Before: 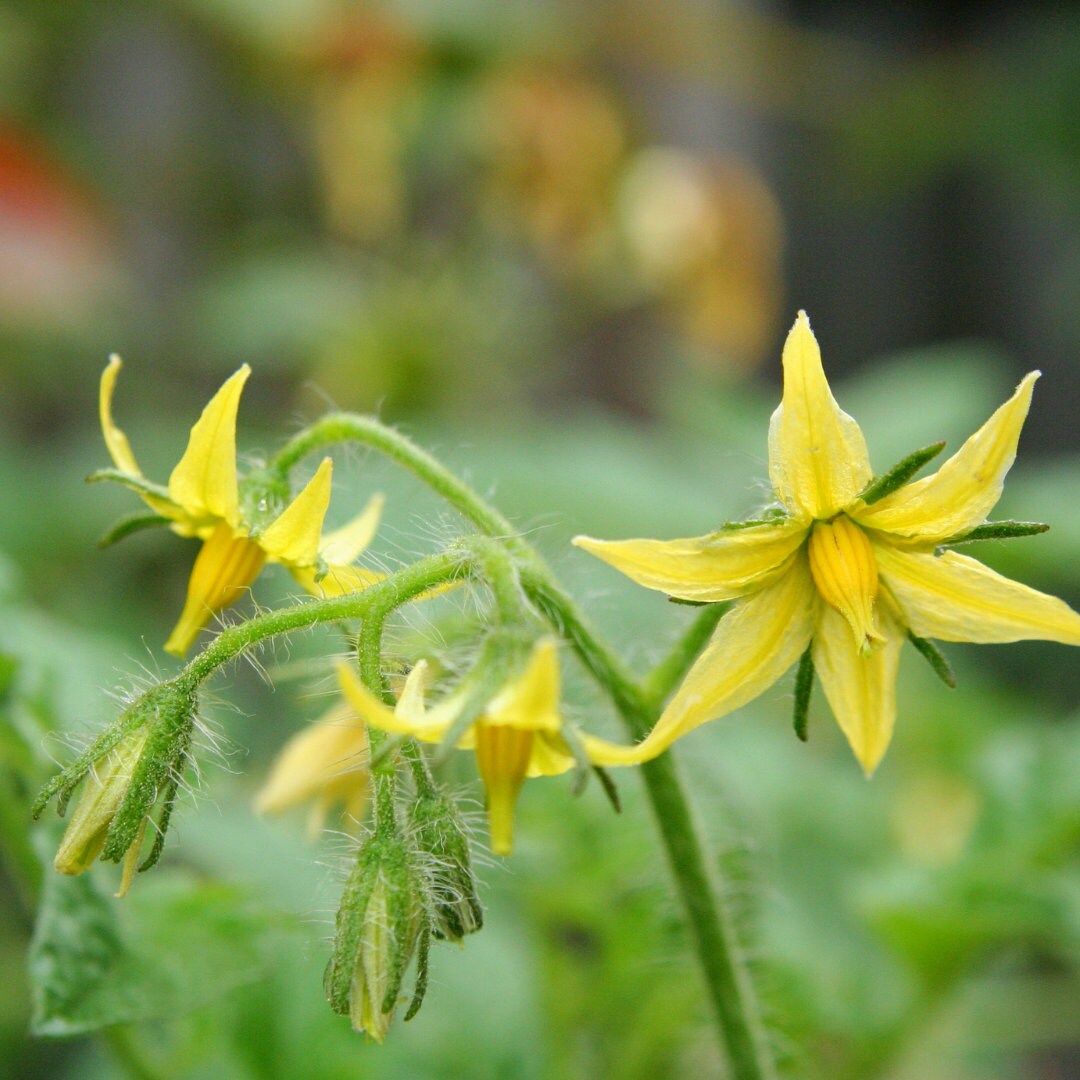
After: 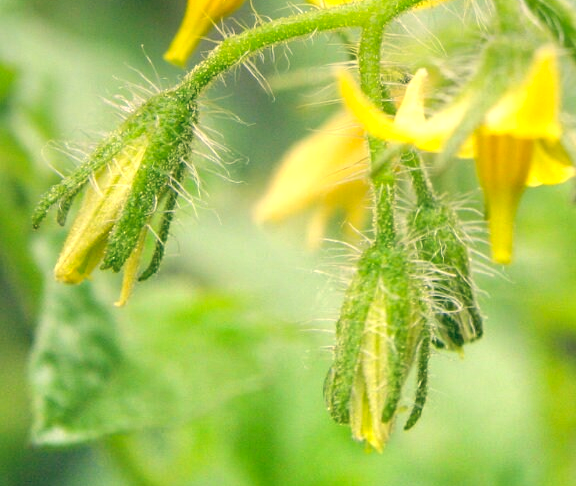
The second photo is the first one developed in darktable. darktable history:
crop and rotate: top 54.778%, right 46.61%, bottom 0.159%
exposure: black level correction 0, exposure 1 EV, compensate exposure bias true, compensate highlight preservation false
graduated density: rotation -0.352°, offset 57.64
color correction: highlights a* 10.32, highlights b* 14.66, shadows a* -9.59, shadows b* -15.02
